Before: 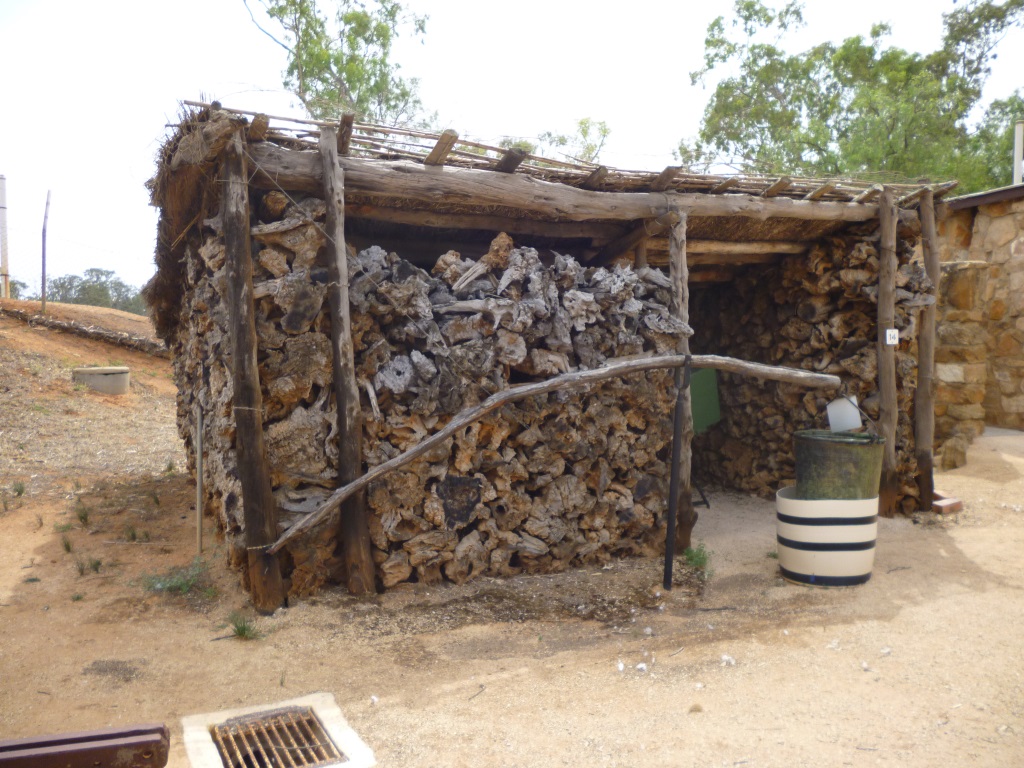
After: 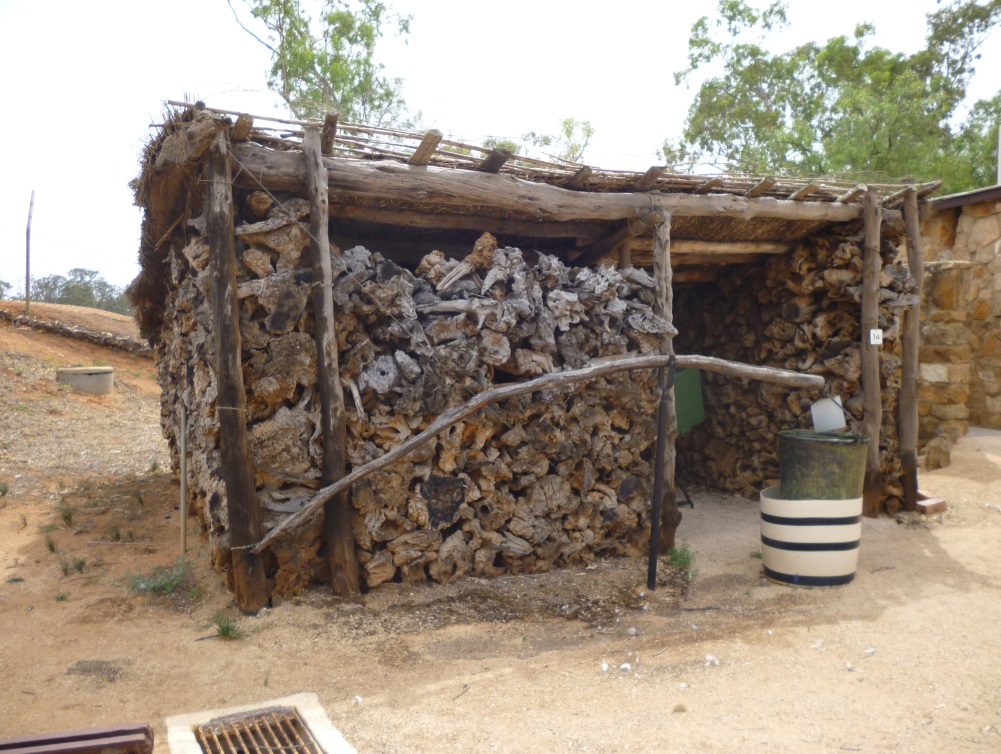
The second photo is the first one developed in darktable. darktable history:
crop and rotate: left 1.612%, right 0.63%, bottom 1.696%
